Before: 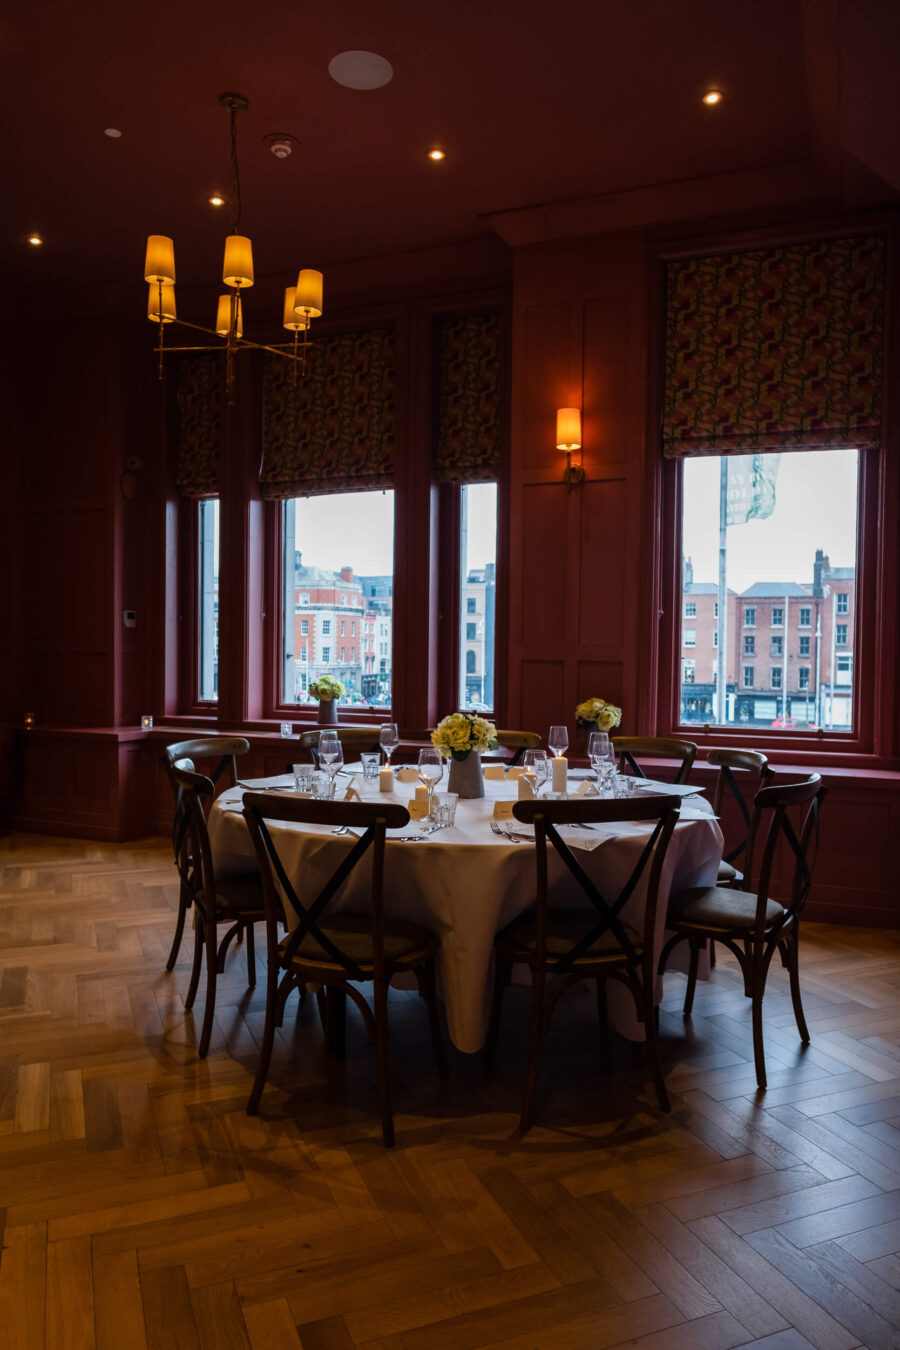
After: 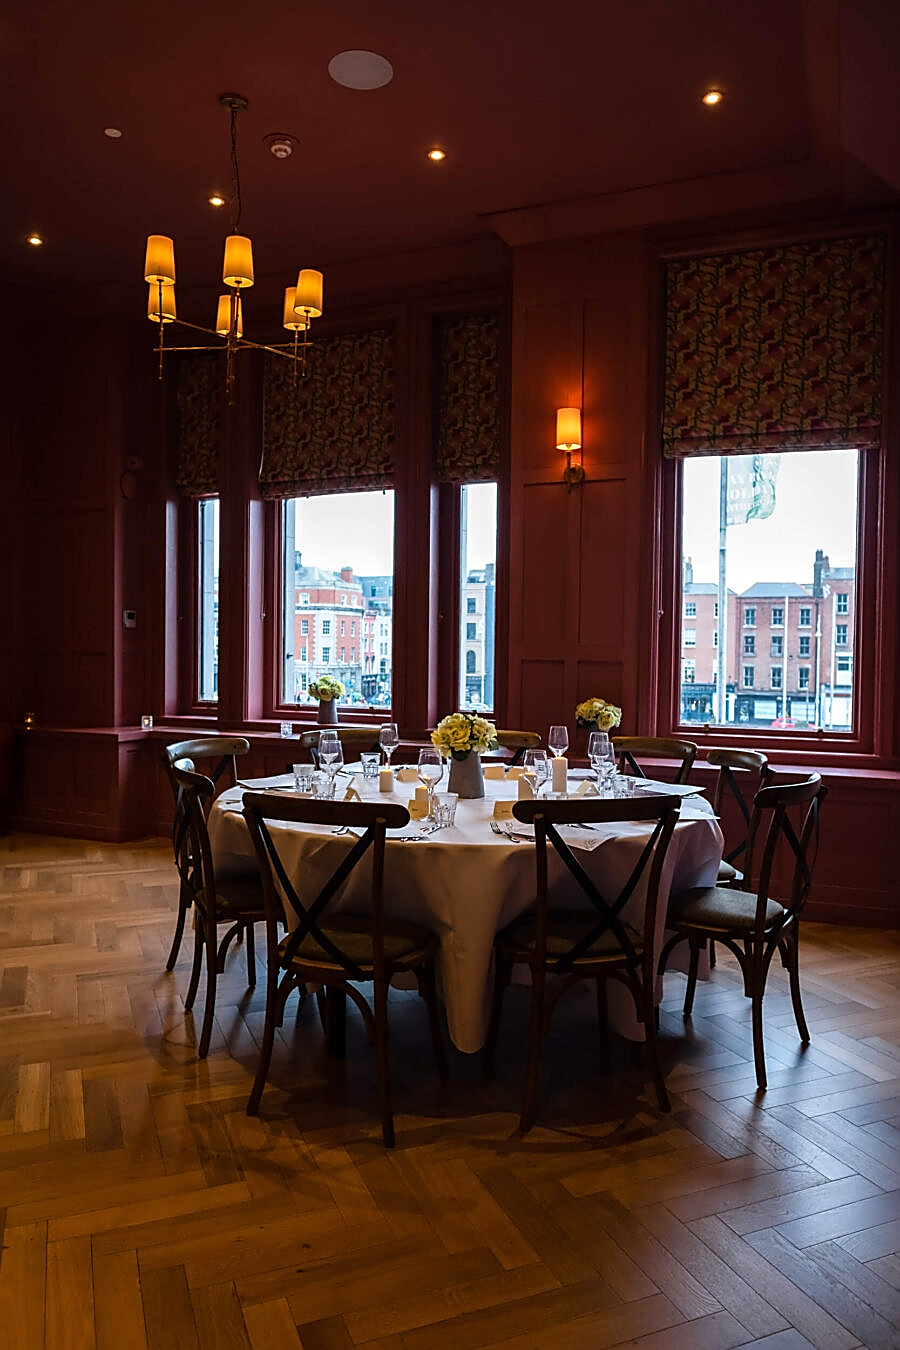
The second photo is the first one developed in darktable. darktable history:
exposure: exposure 0.3 EV, compensate highlight preservation false
sharpen: radius 1.4, amount 1.25, threshold 0.7
